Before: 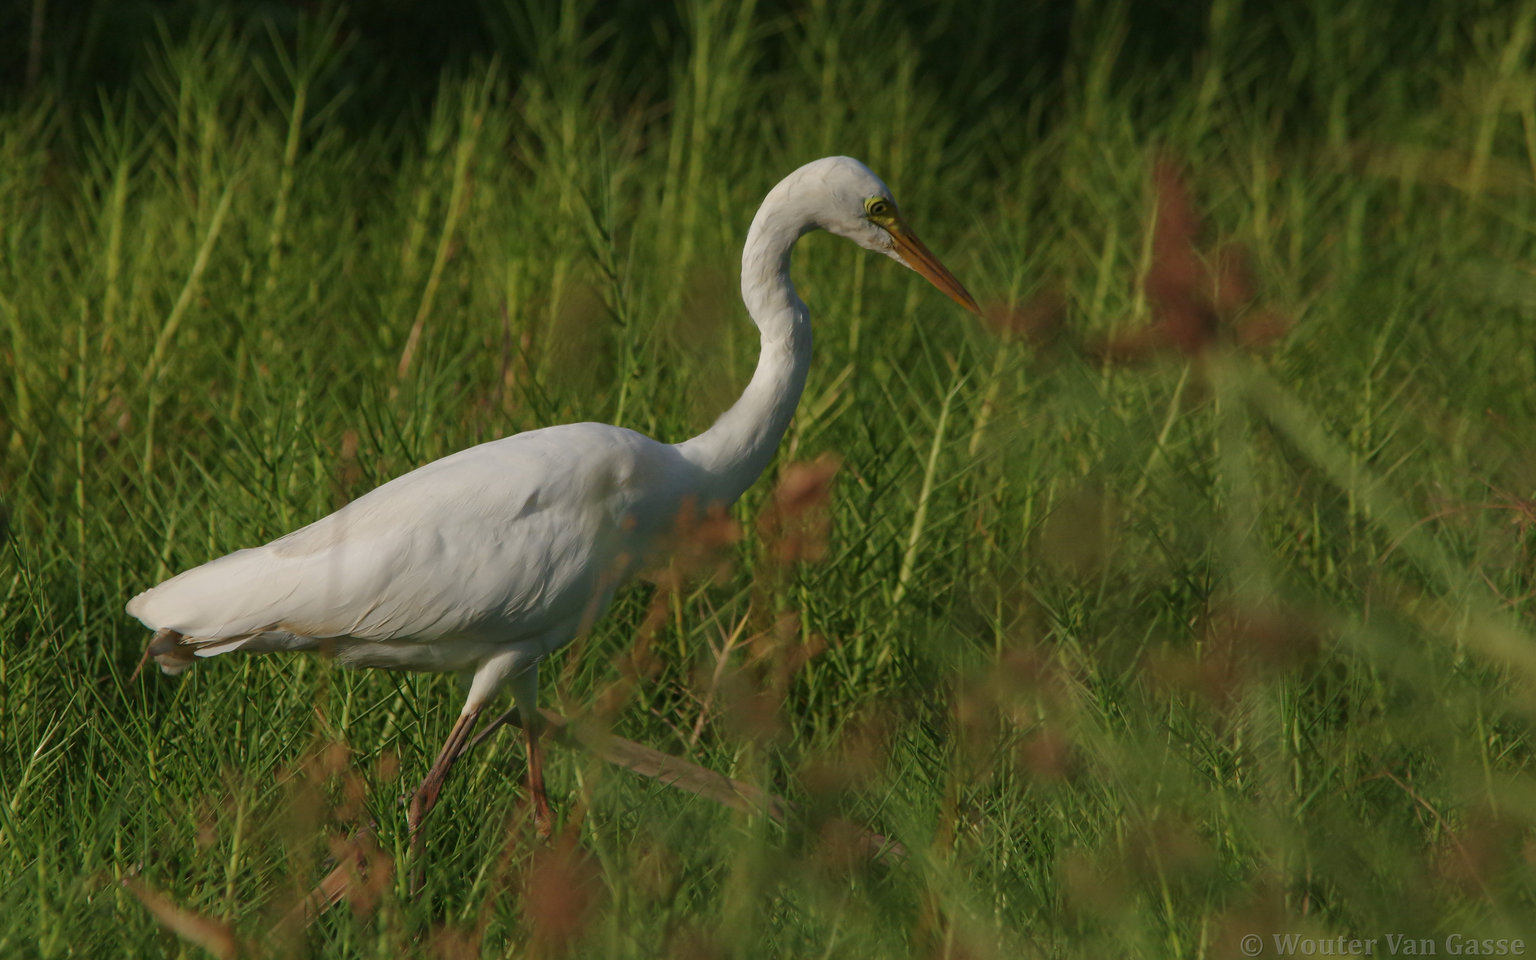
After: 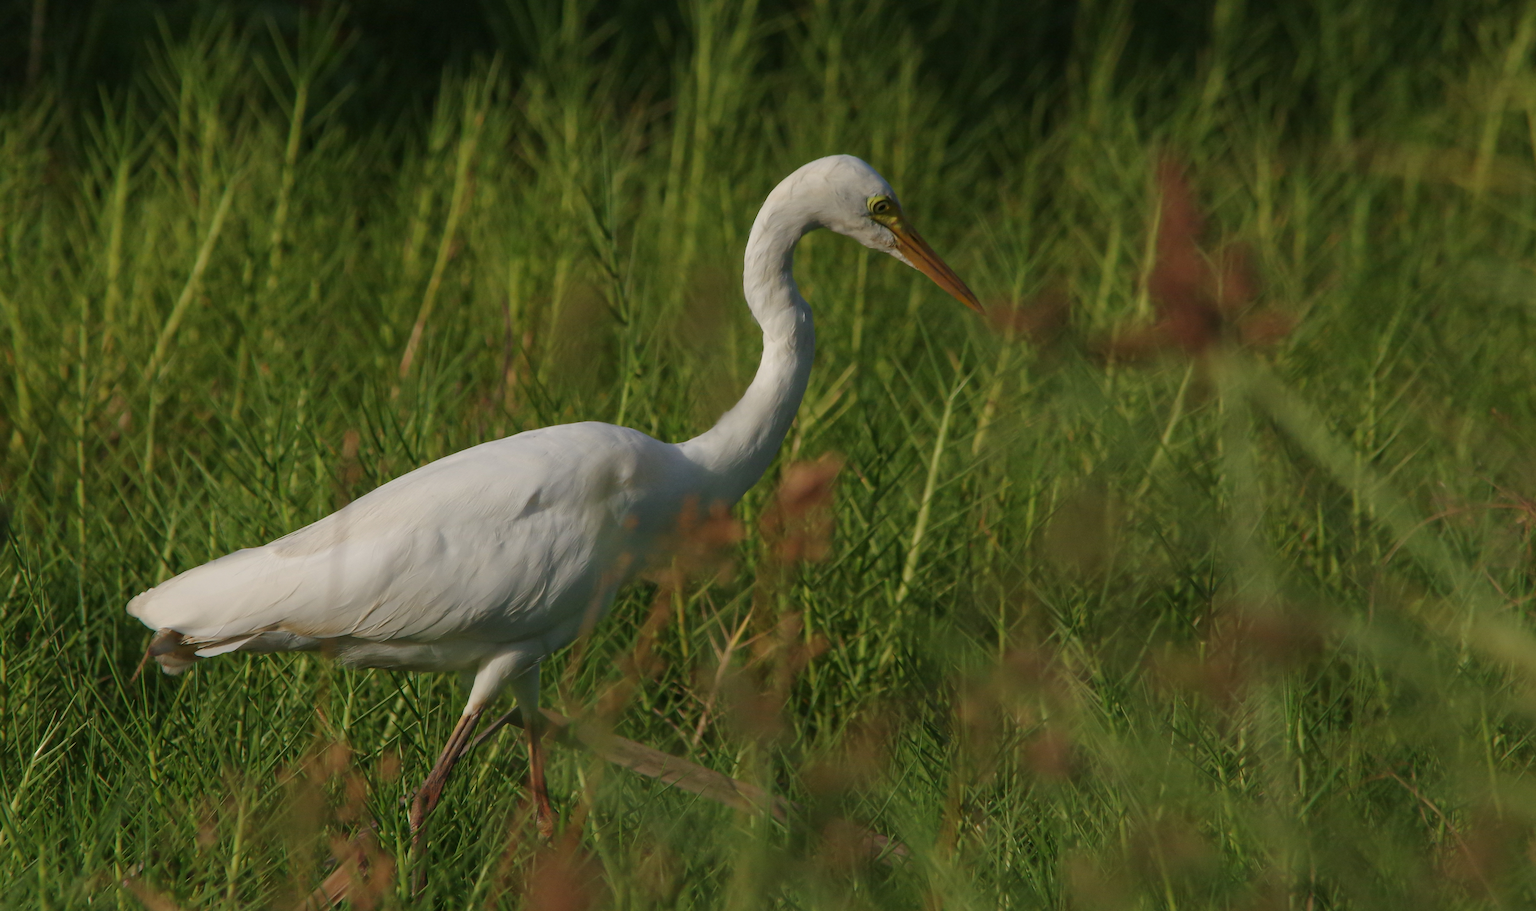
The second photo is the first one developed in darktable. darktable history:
crop: top 0.254%, right 0.264%, bottom 5.053%
exposure: compensate highlight preservation false
